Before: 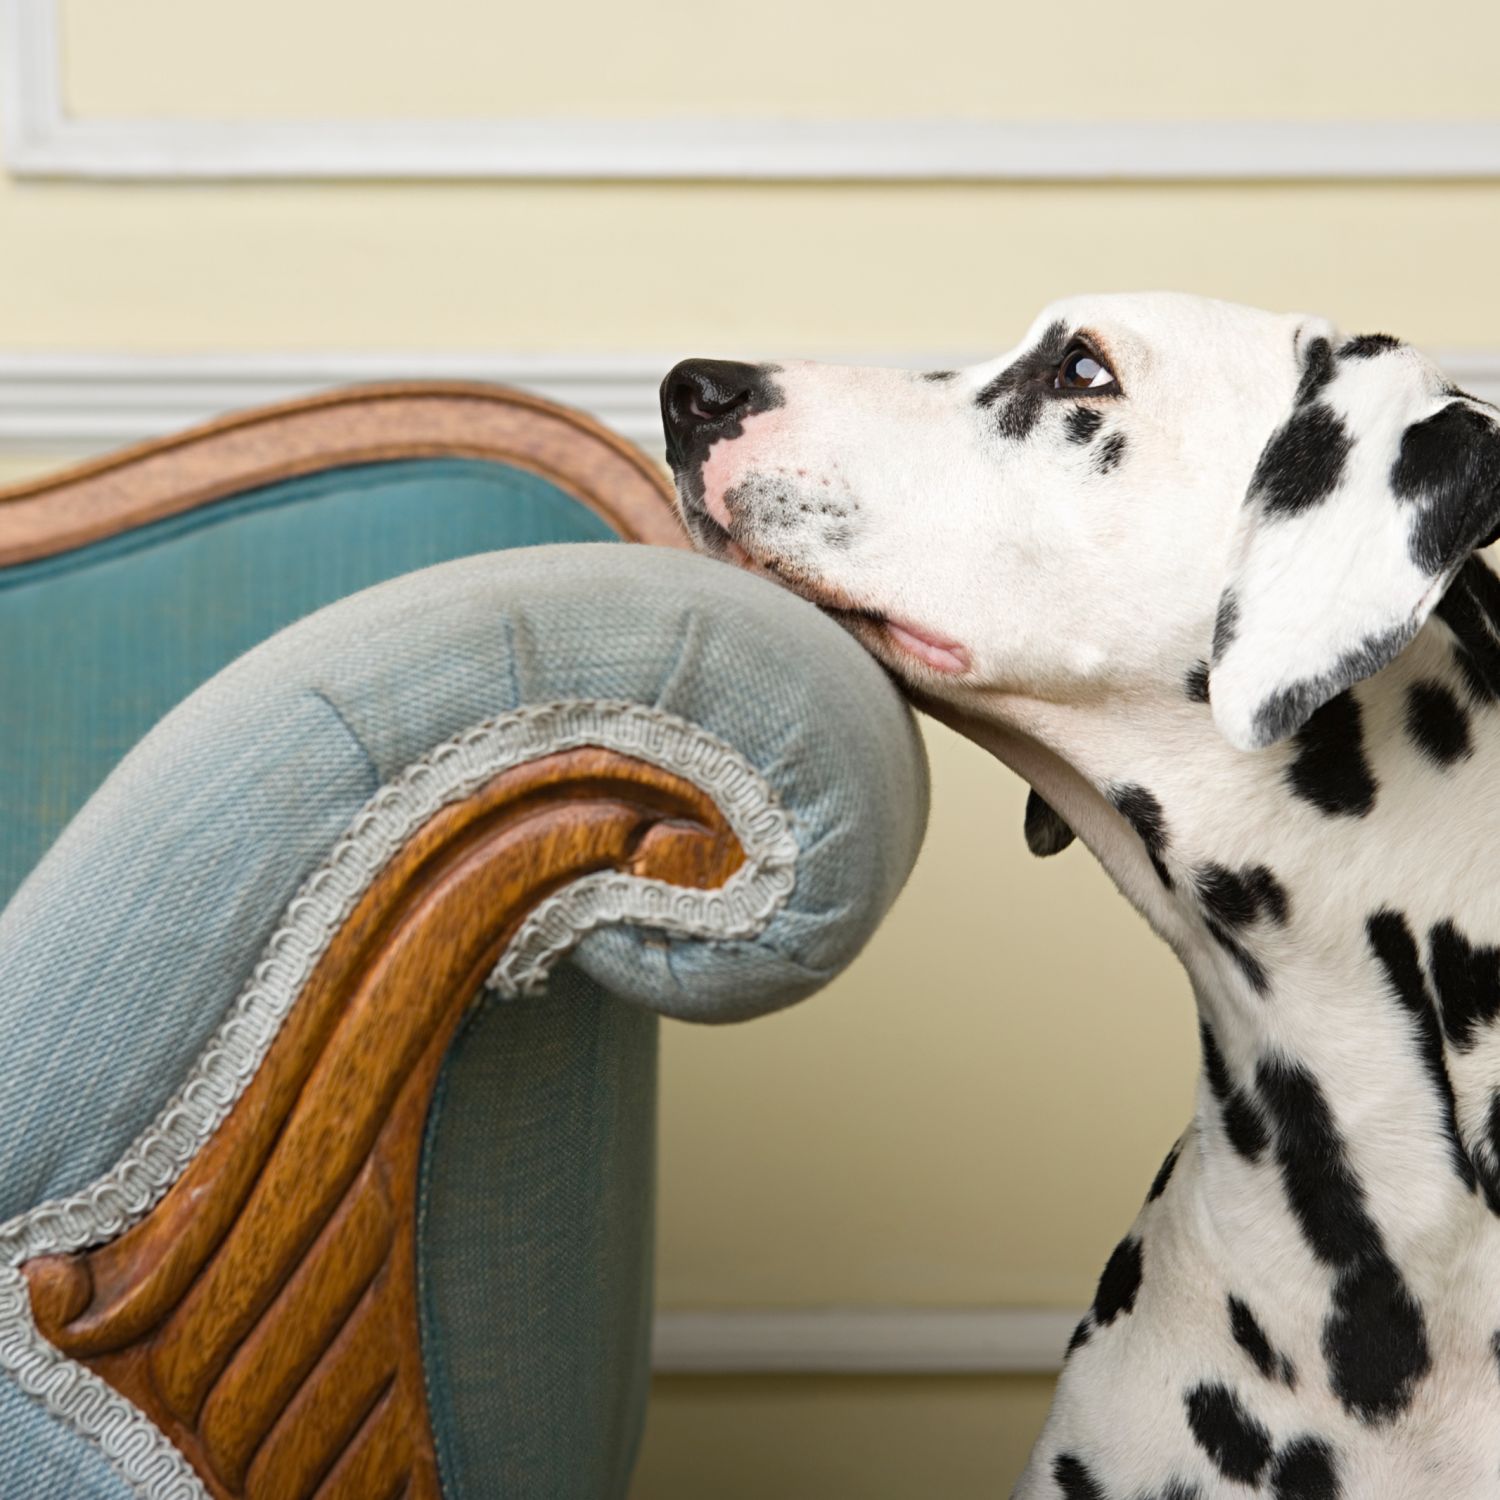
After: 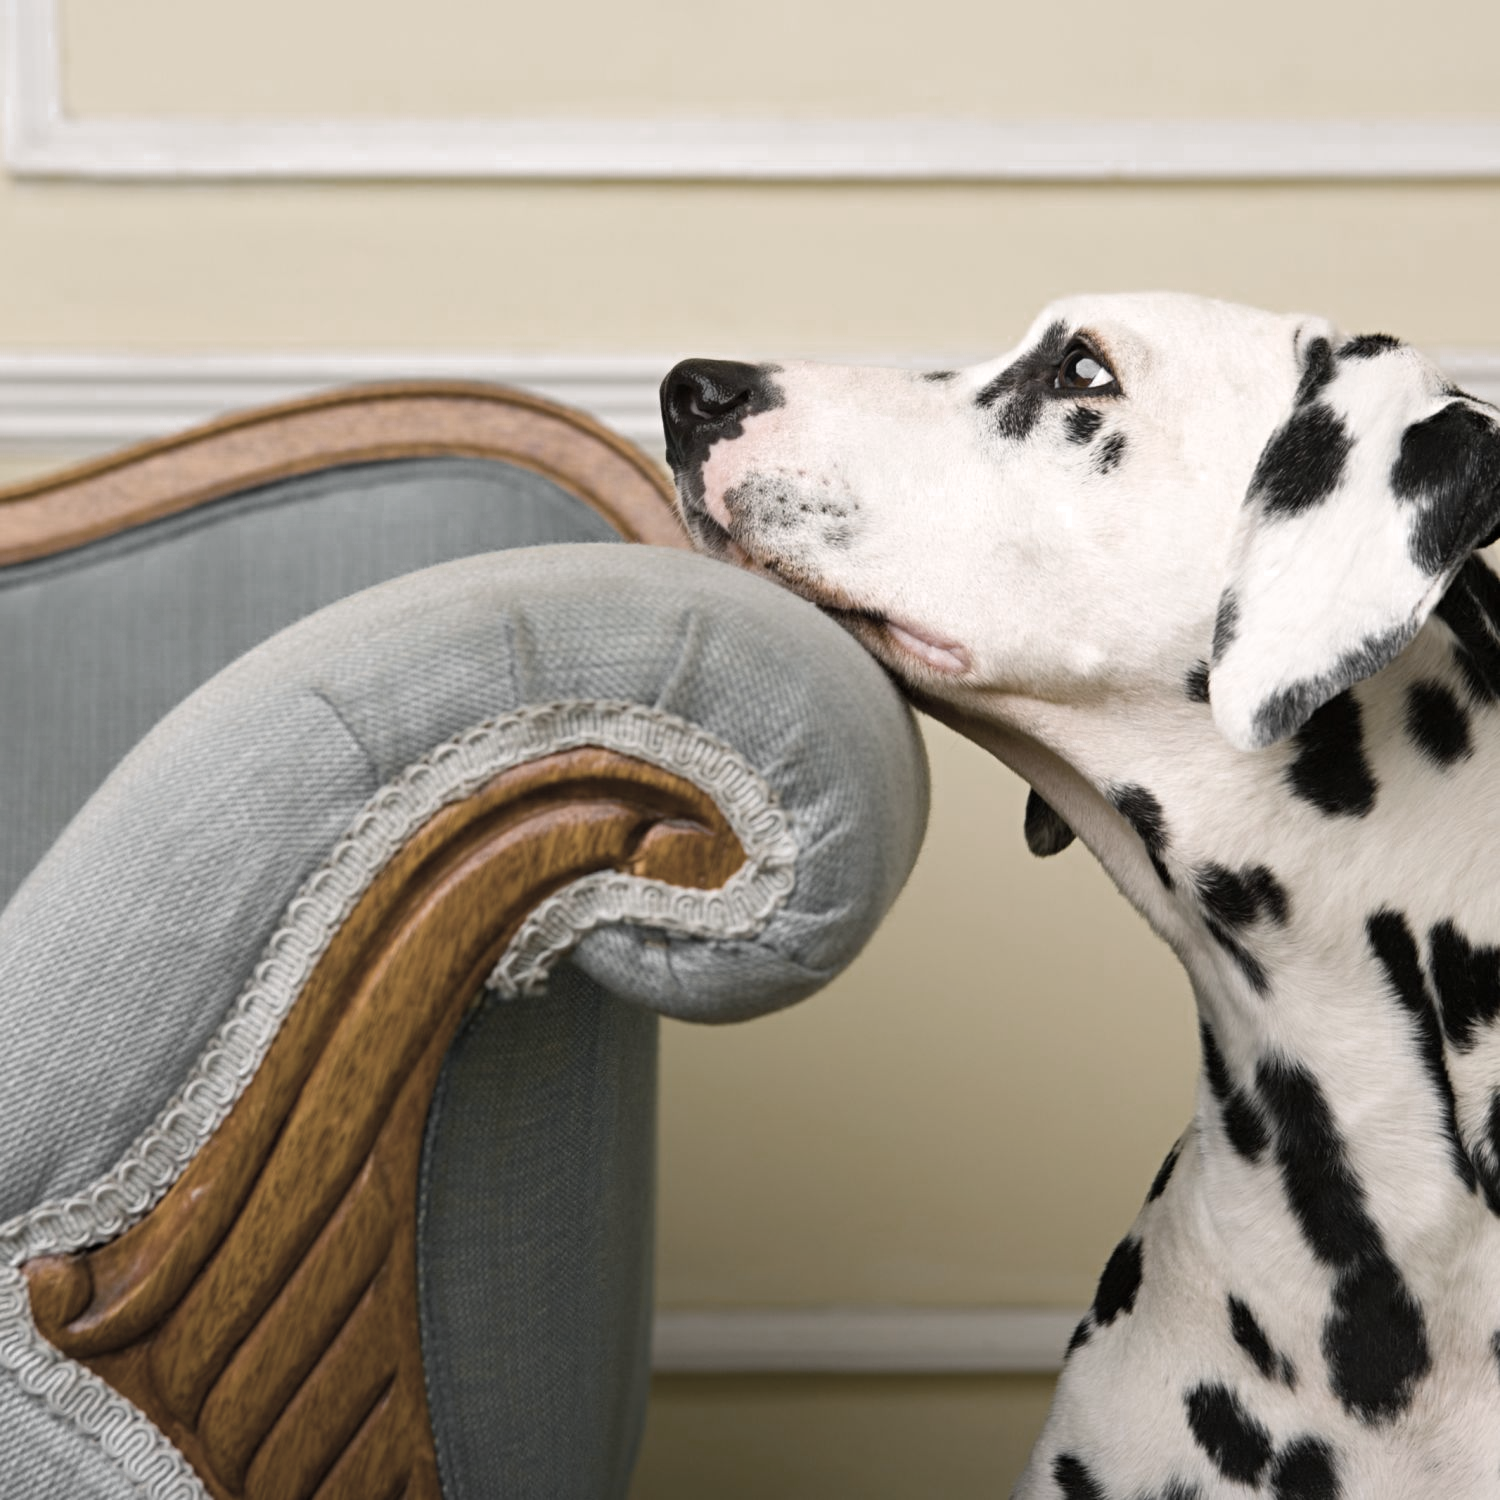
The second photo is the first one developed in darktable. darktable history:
color zones: curves: ch0 [(0, 0.613) (0.01, 0.613) (0.245, 0.448) (0.498, 0.529) (0.642, 0.665) (0.879, 0.777) (0.99, 0.613)]; ch1 [(0, 0.035) (0.121, 0.189) (0.259, 0.197) (0.415, 0.061) (0.589, 0.022) (0.732, 0.022) (0.857, 0.026) (0.991, 0.053)]
color balance rgb: highlights gain › chroma 0.976%, highlights gain › hue 28.13°, linear chroma grading › global chroma 23.042%, perceptual saturation grading › global saturation 30.256%, global vibrance 20%
